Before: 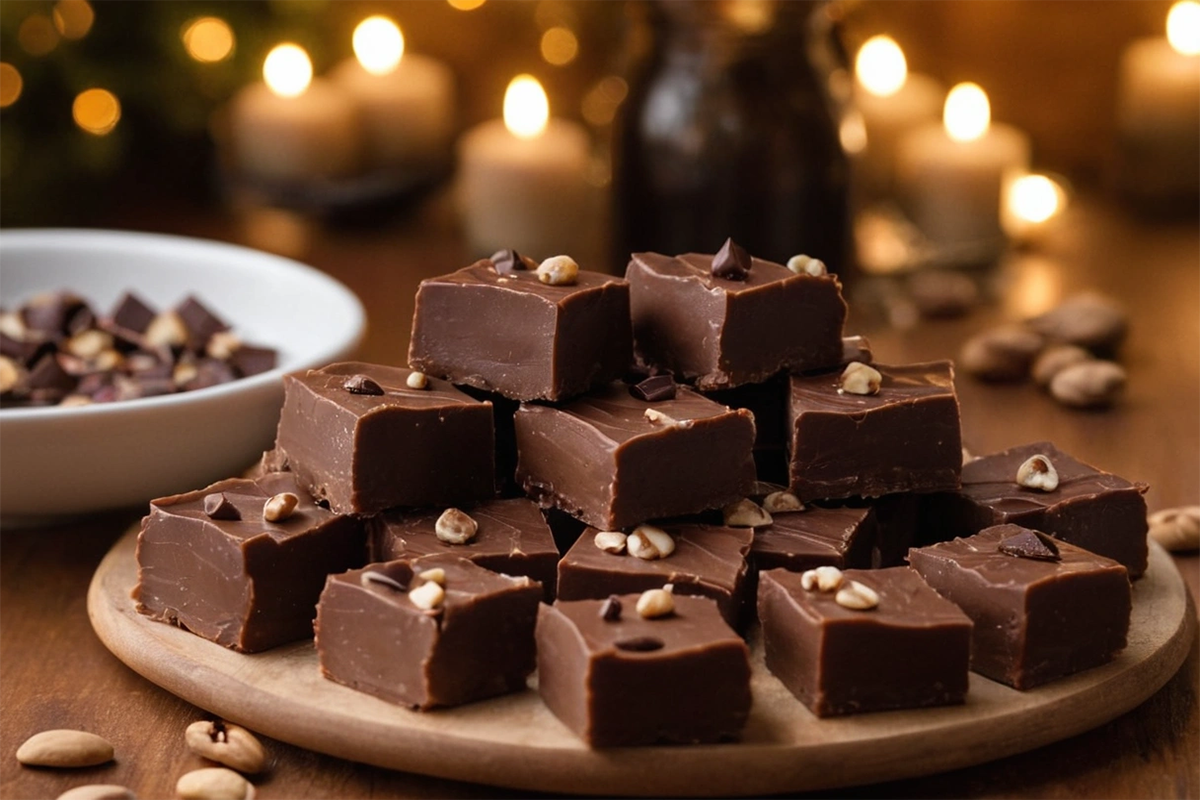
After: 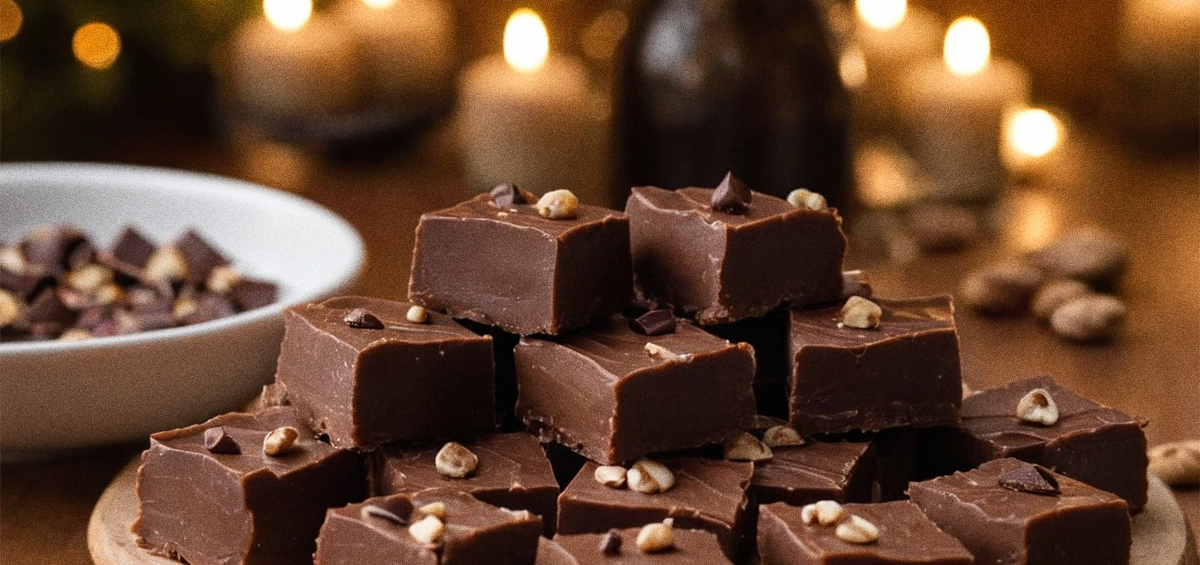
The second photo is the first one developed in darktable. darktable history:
grain: coarseness 0.09 ISO, strength 40%
crop and rotate: top 8.293%, bottom 20.996%
